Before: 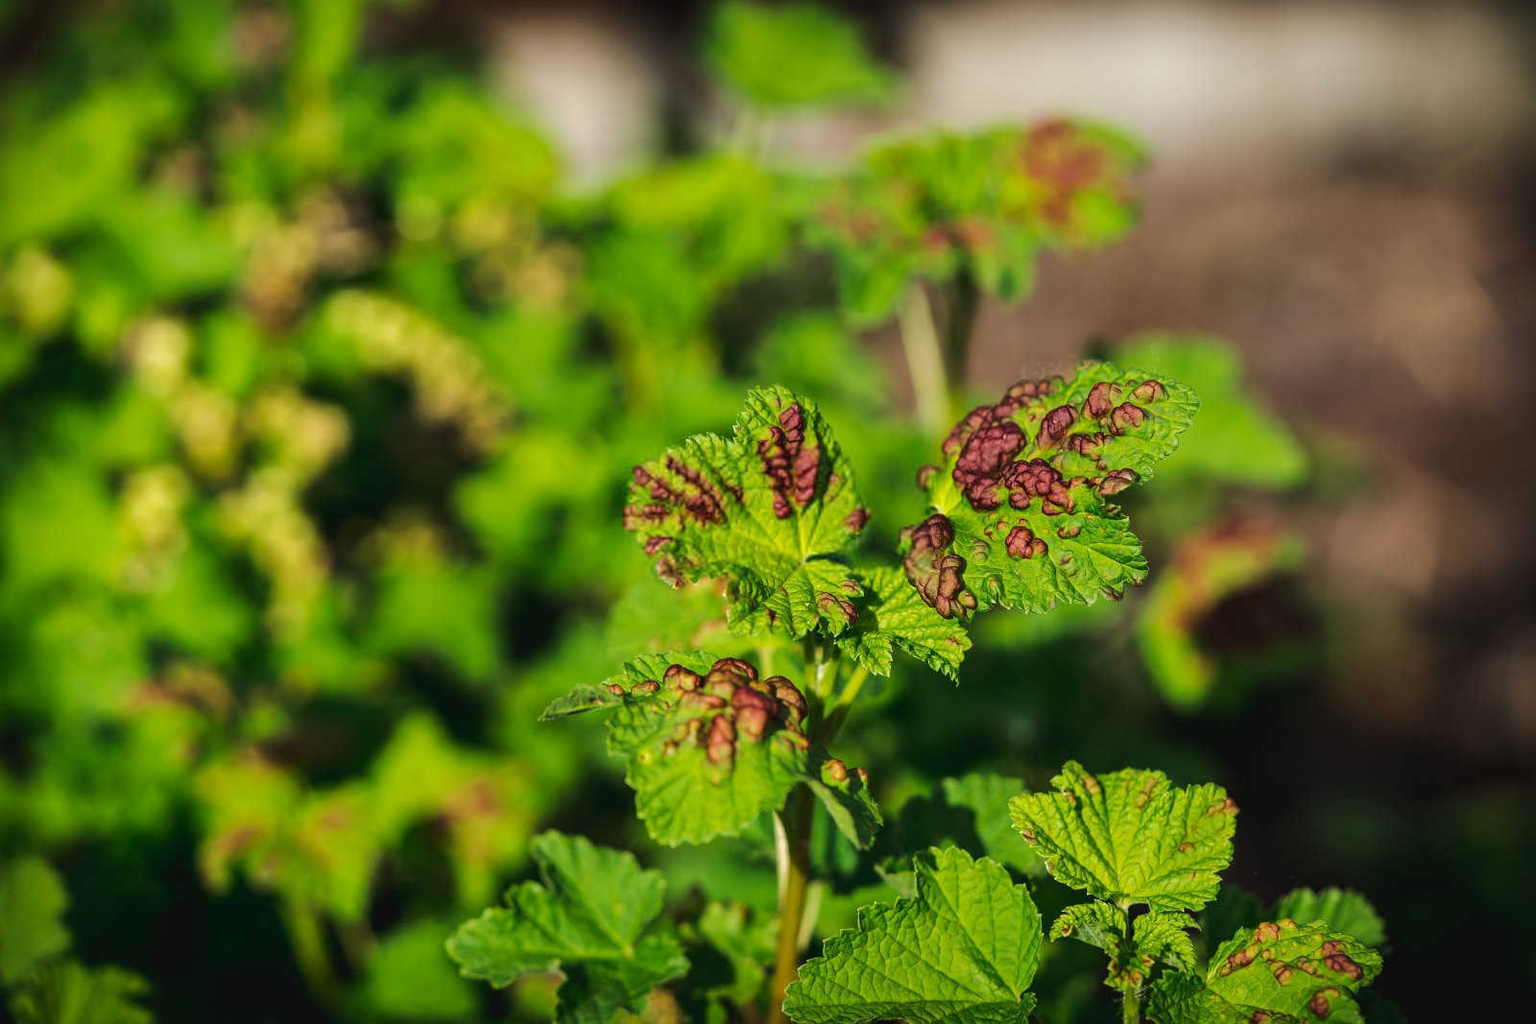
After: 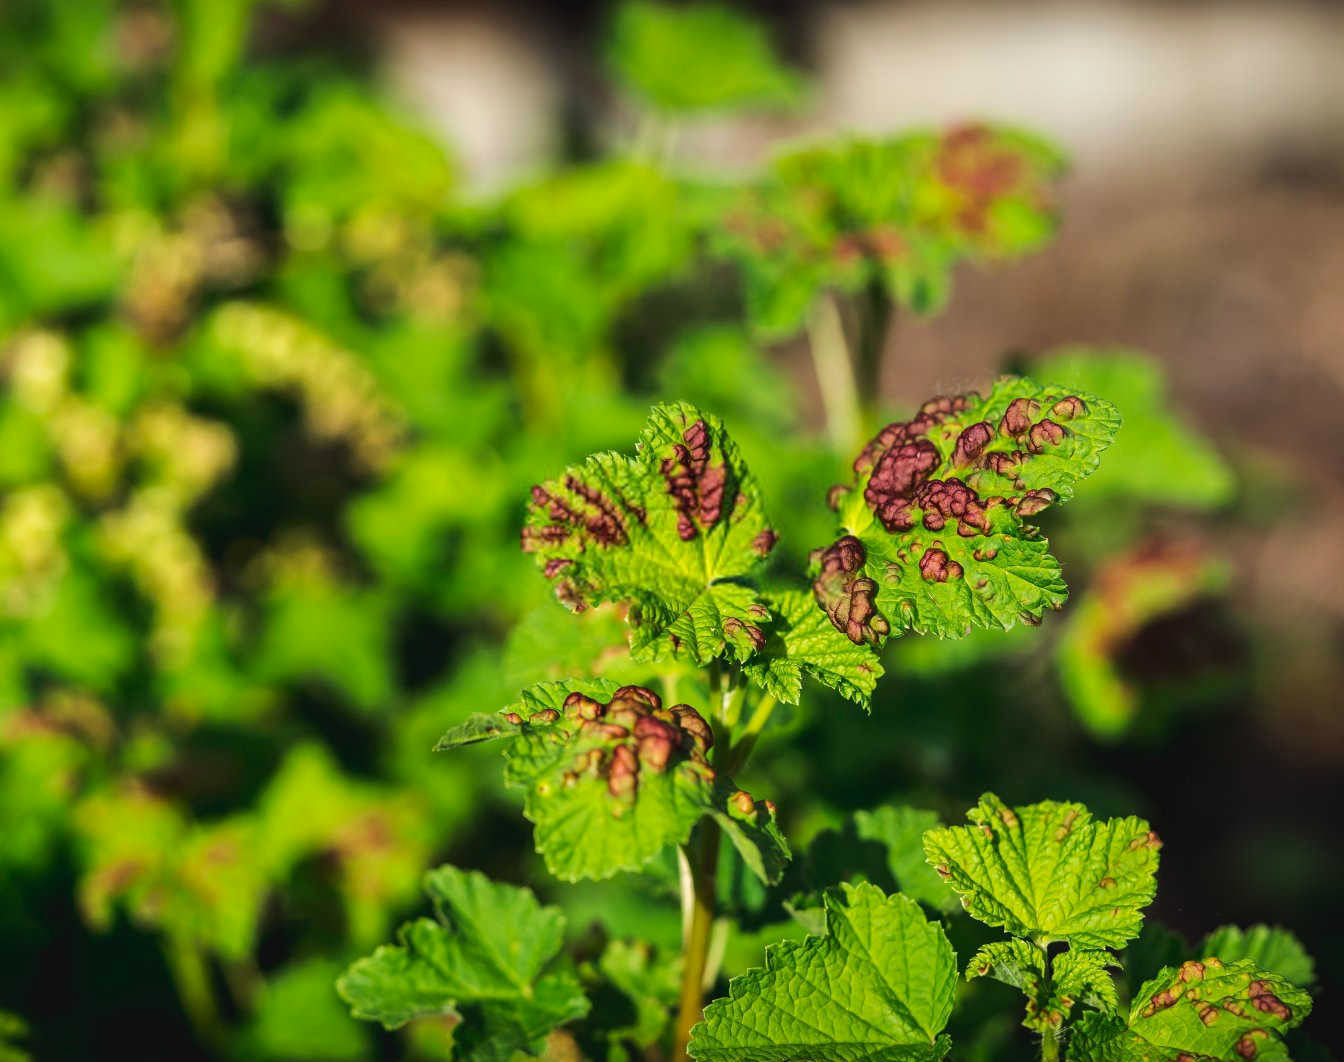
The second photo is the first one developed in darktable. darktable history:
tone curve: curves: ch0 [(0, 0) (0.003, 0.003) (0.011, 0.012) (0.025, 0.026) (0.044, 0.047) (0.069, 0.073) (0.1, 0.105) (0.136, 0.143) (0.177, 0.187) (0.224, 0.237) (0.277, 0.293) (0.335, 0.354) (0.399, 0.422) (0.468, 0.495) (0.543, 0.574) (0.623, 0.659) (0.709, 0.749) (0.801, 0.846) (0.898, 0.932) (1, 1)], preserve colors none
crop: left 8.026%, right 7.374%
